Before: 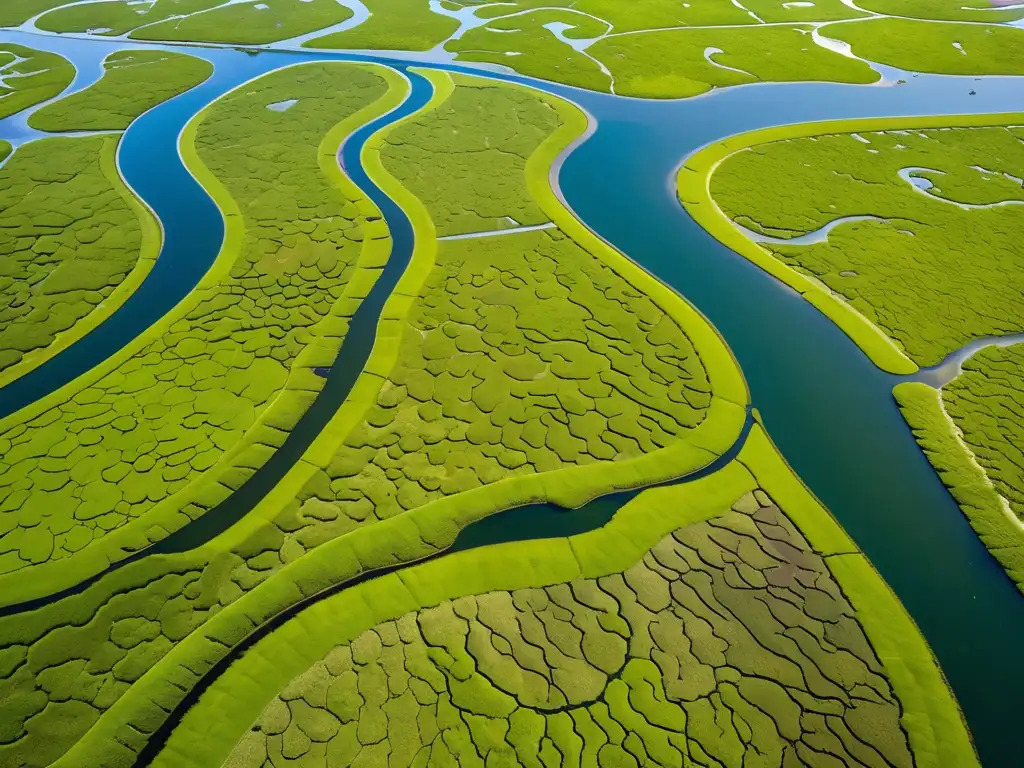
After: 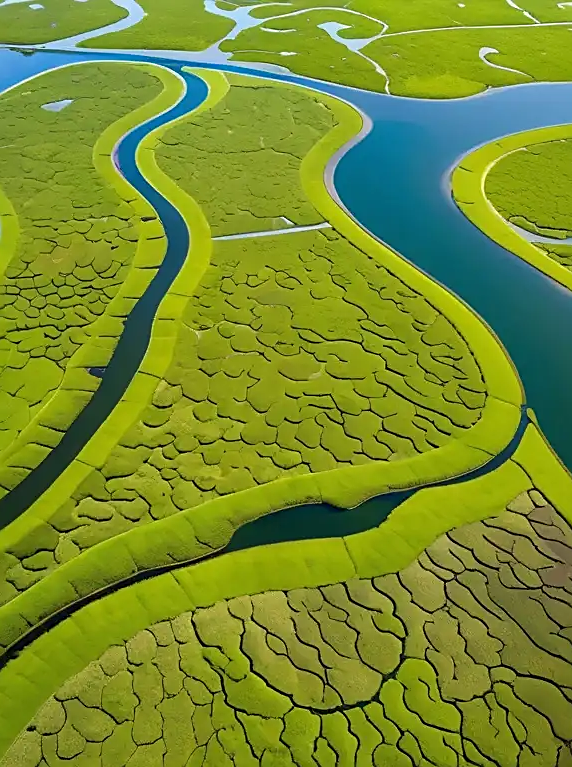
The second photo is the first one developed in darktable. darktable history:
crop: left 21.984%, right 22.082%, bottom 0.003%
sharpen: on, module defaults
